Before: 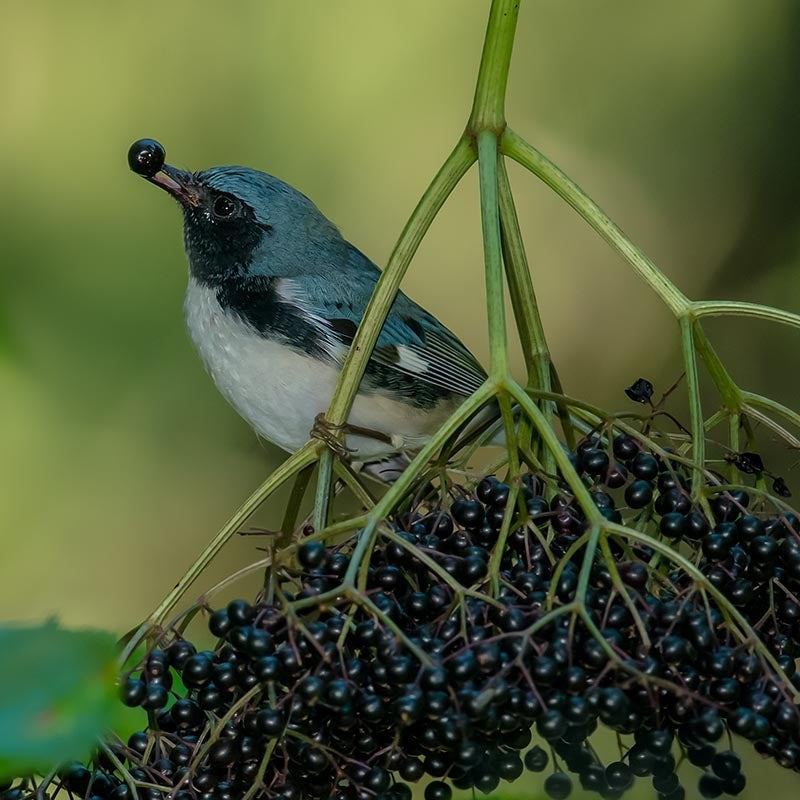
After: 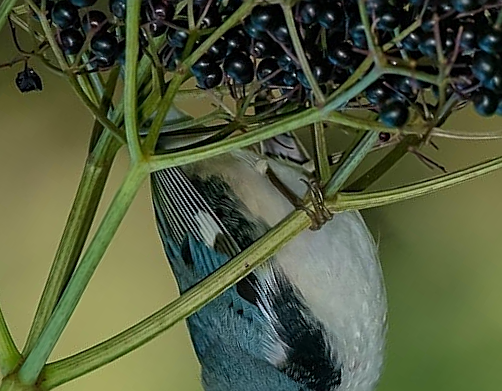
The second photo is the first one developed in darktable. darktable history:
sharpen: on, module defaults
crop and rotate: angle 148.36°, left 9.144%, top 15.616%, right 4.443%, bottom 17.079%
